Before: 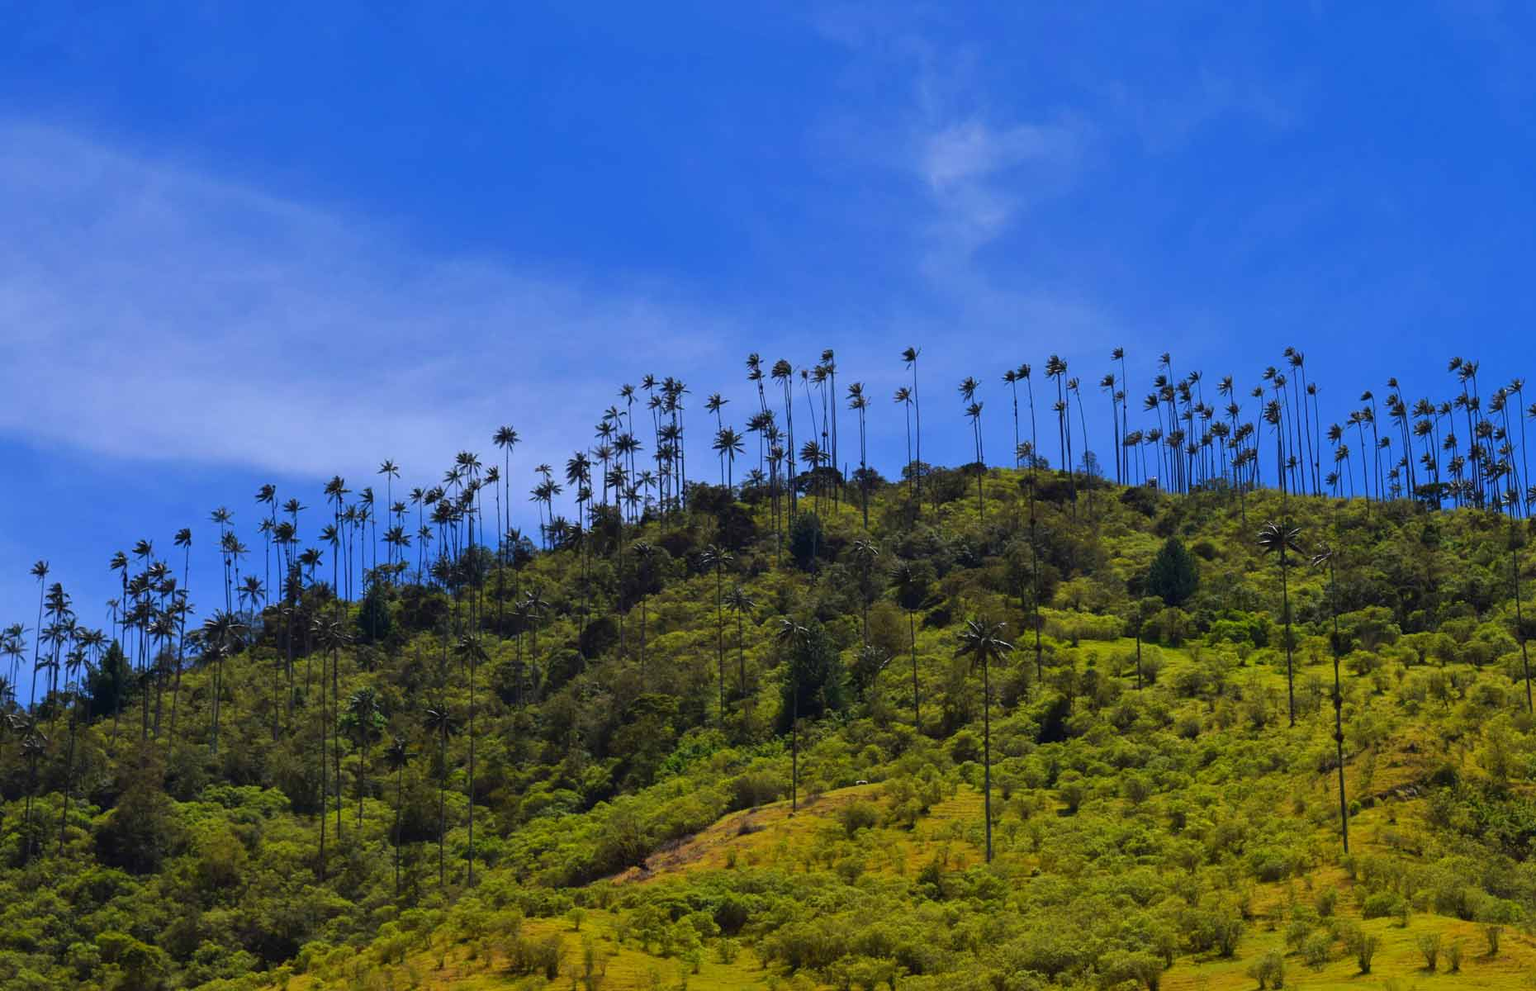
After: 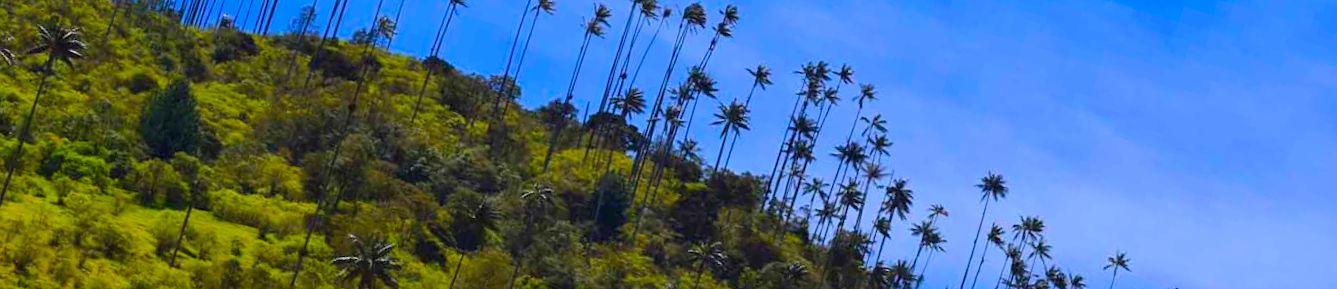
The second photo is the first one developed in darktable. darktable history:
crop and rotate: angle 16.12°, top 30.835%, bottom 35.653%
color balance rgb: perceptual saturation grading › global saturation 25%, perceptual brilliance grading › mid-tones 10%, perceptual brilliance grading › shadows 15%, global vibrance 20%
